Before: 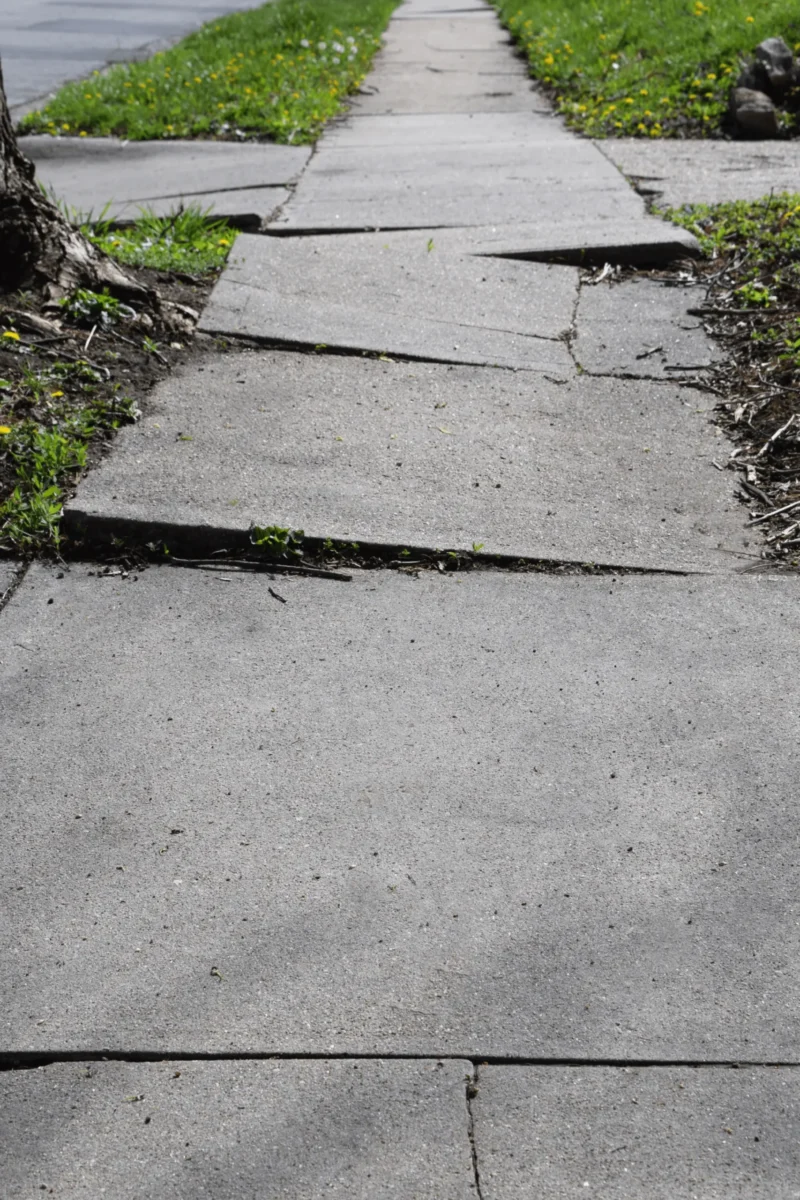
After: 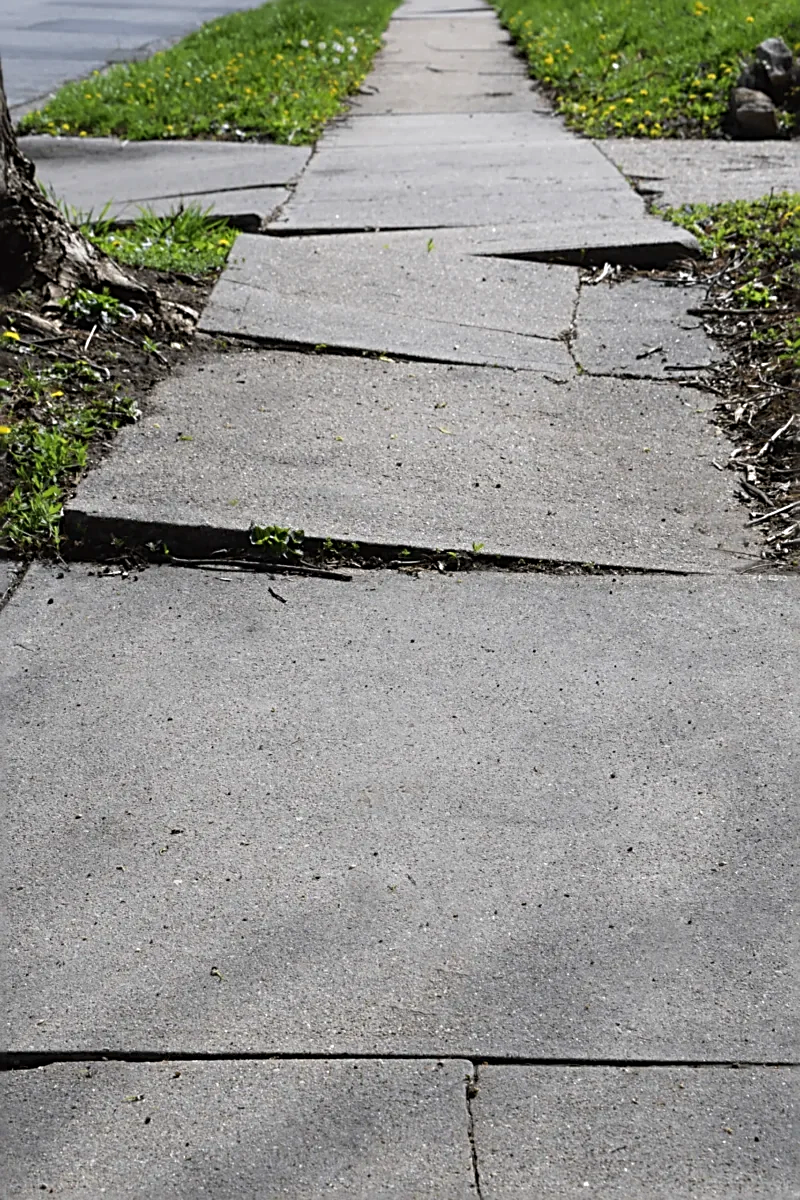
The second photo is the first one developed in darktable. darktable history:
sharpen: radius 2.584, amount 0.688
velvia: on, module defaults
